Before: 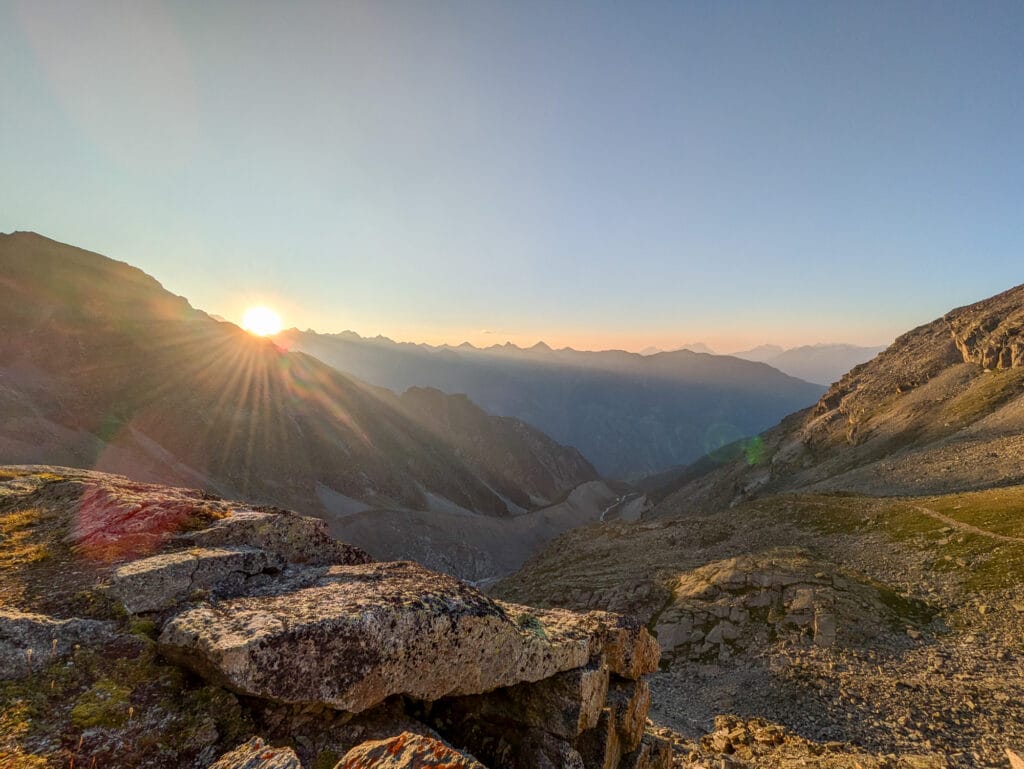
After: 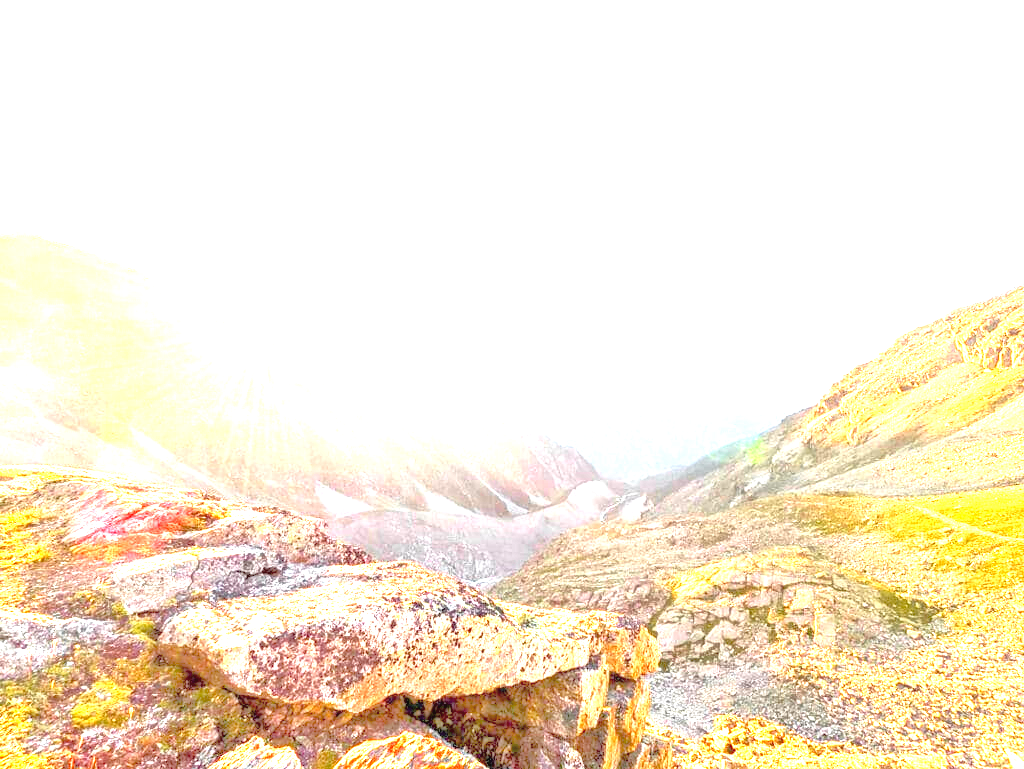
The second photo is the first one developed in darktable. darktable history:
exposure: black level correction 0, exposure 4 EV, compensate exposure bias true, compensate highlight preservation false
tone curve: curves: ch0 [(0, 0.013) (0.036, 0.035) (0.274, 0.288) (0.504, 0.536) (0.844, 0.84) (1, 0.97)]; ch1 [(0, 0) (0.389, 0.403) (0.462, 0.48) (0.499, 0.5) (0.522, 0.534) (0.567, 0.588) (0.626, 0.645) (0.749, 0.781) (1, 1)]; ch2 [(0, 0) (0.457, 0.486) (0.5, 0.501) (0.533, 0.539) (0.599, 0.6) (0.704, 0.732) (1, 1)], color space Lab, independent channels, preserve colors none
tone equalizer: -7 EV 0.15 EV, -6 EV 0.6 EV, -5 EV 1.15 EV, -4 EV 1.33 EV, -3 EV 1.15 EV, -2 EV 0.6 EV, -1 EV 0.15 EV, mask exposure compensation -0.5 EV
